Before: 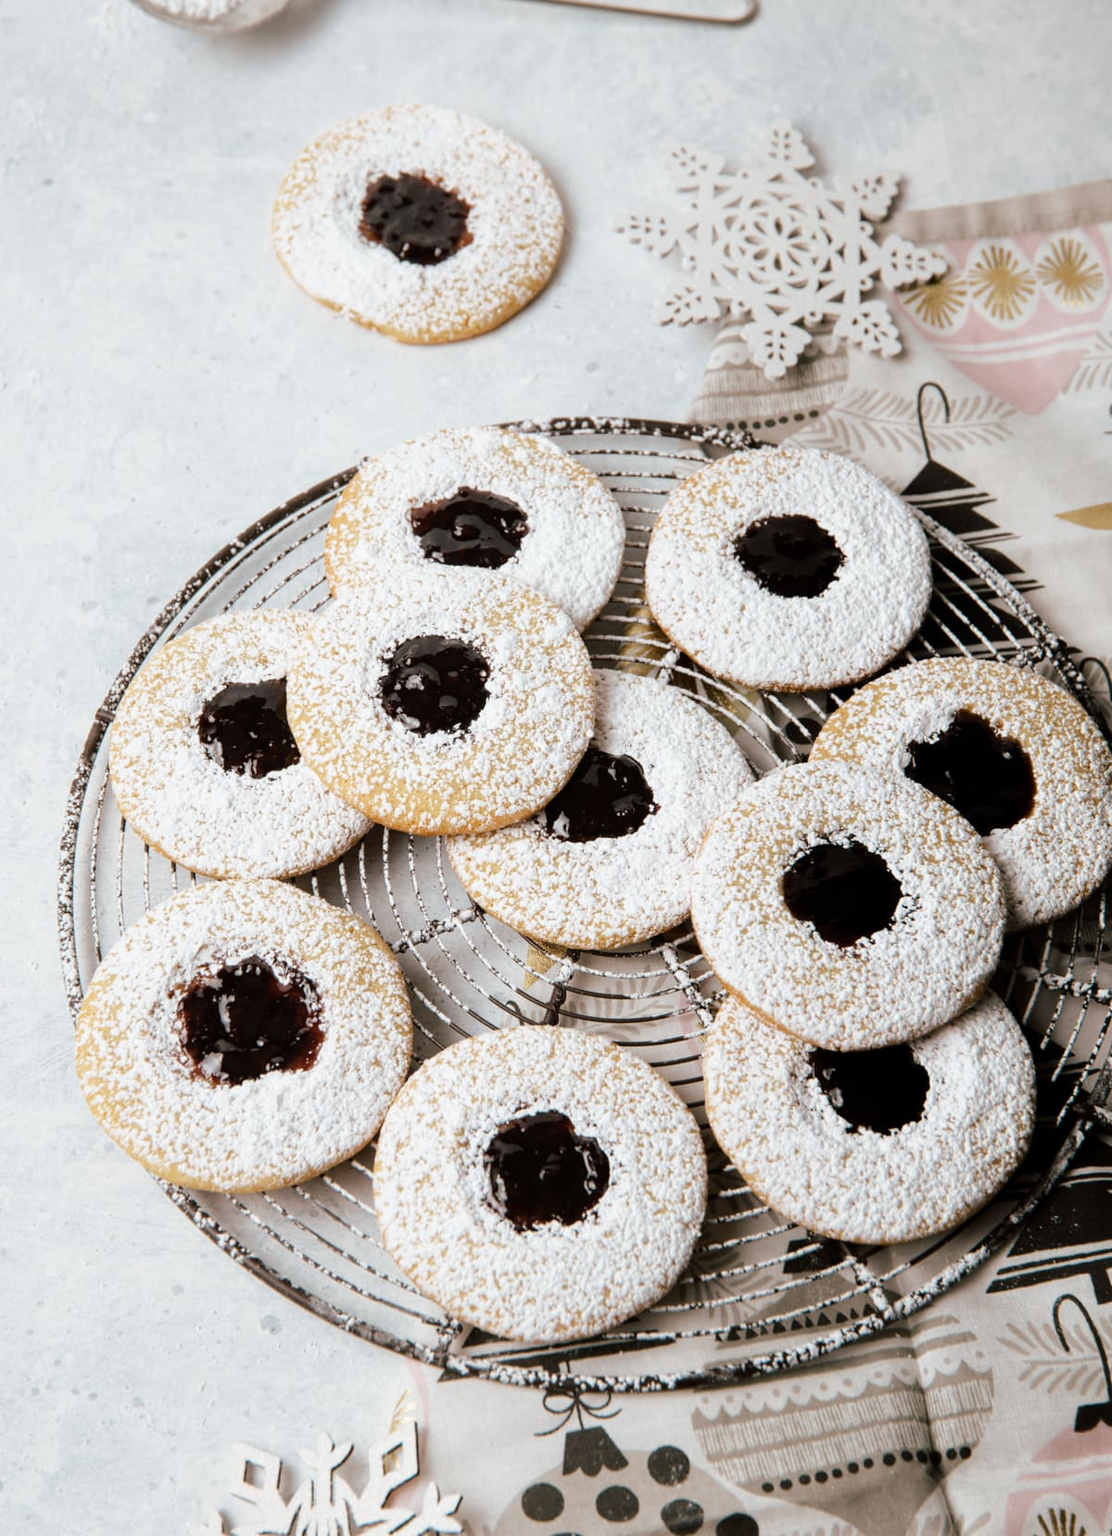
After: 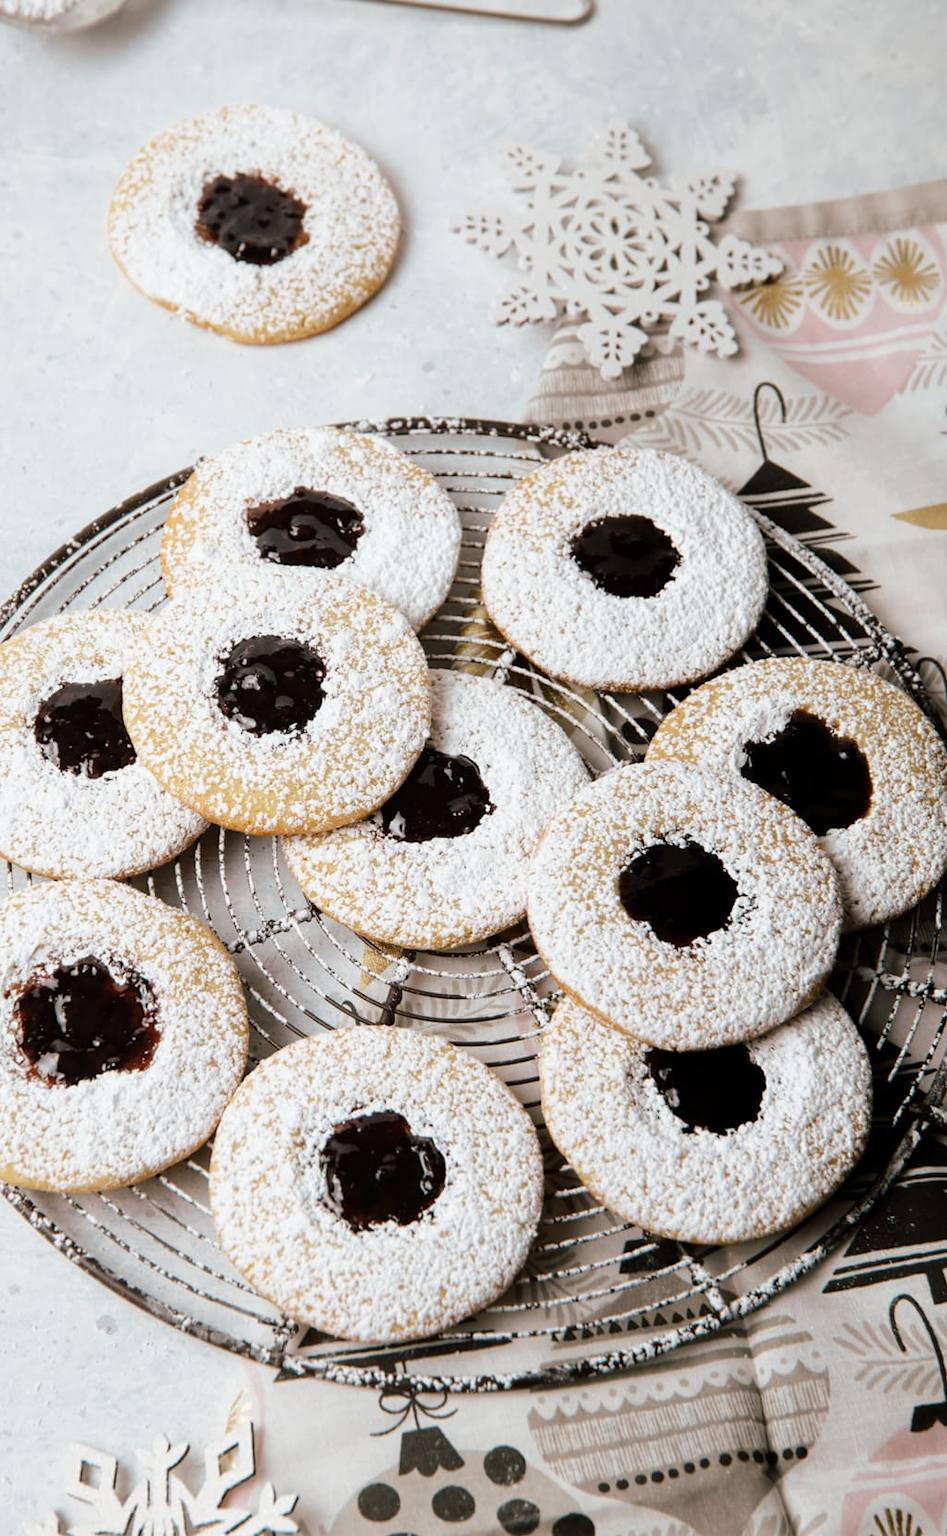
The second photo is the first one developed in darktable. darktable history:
crop and rotate: left 14.783%
